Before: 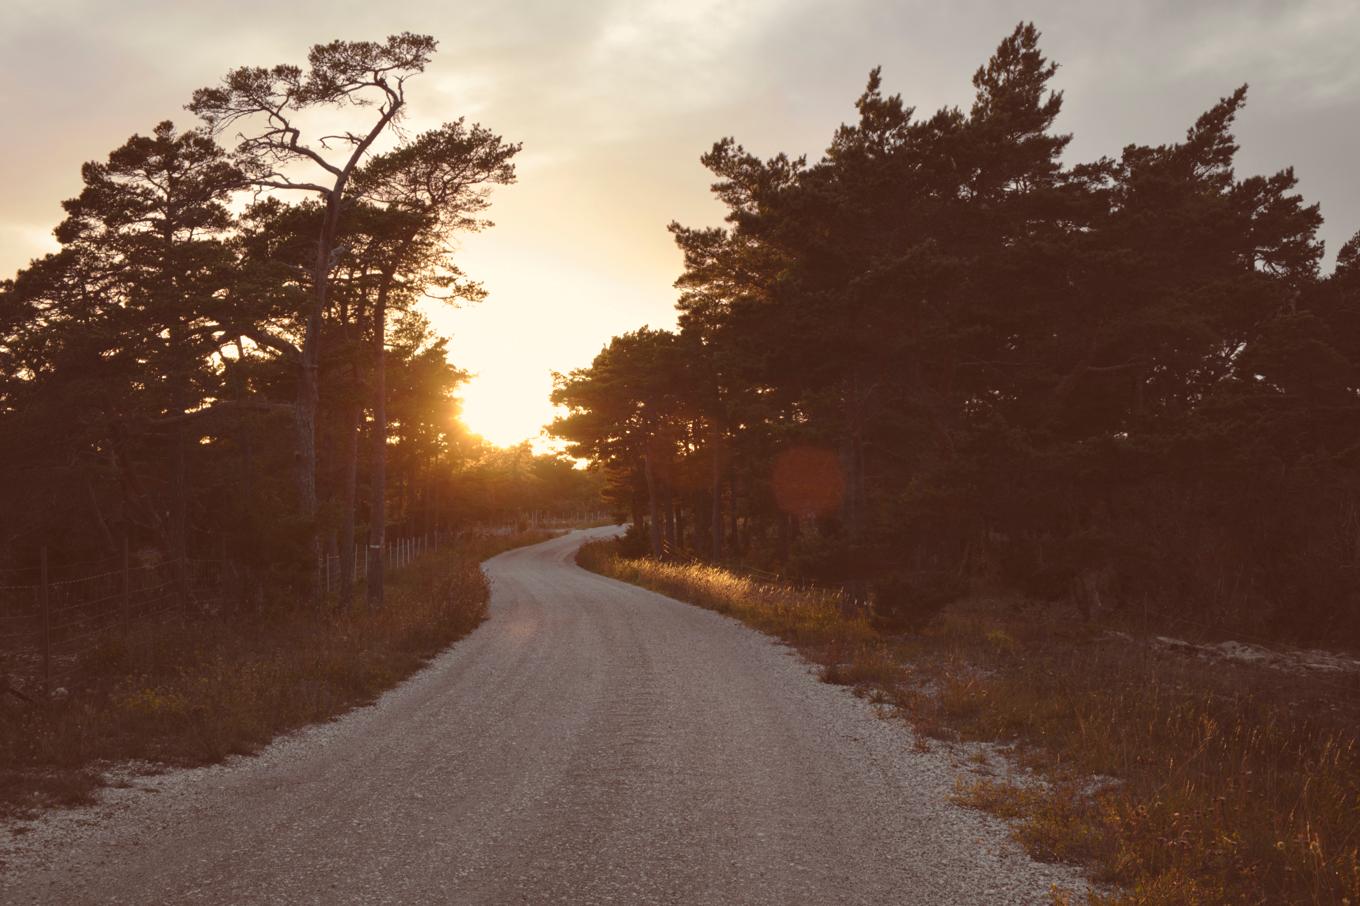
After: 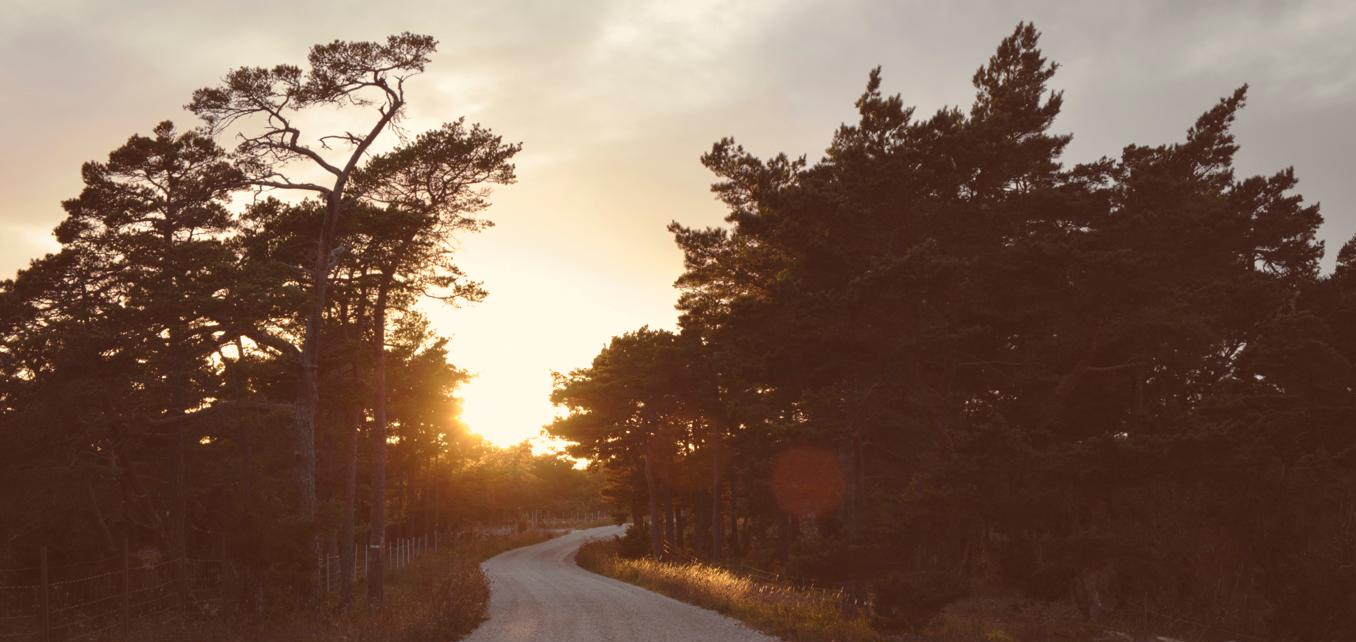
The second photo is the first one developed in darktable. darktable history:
crop: right 0%, bottom 29.102%
